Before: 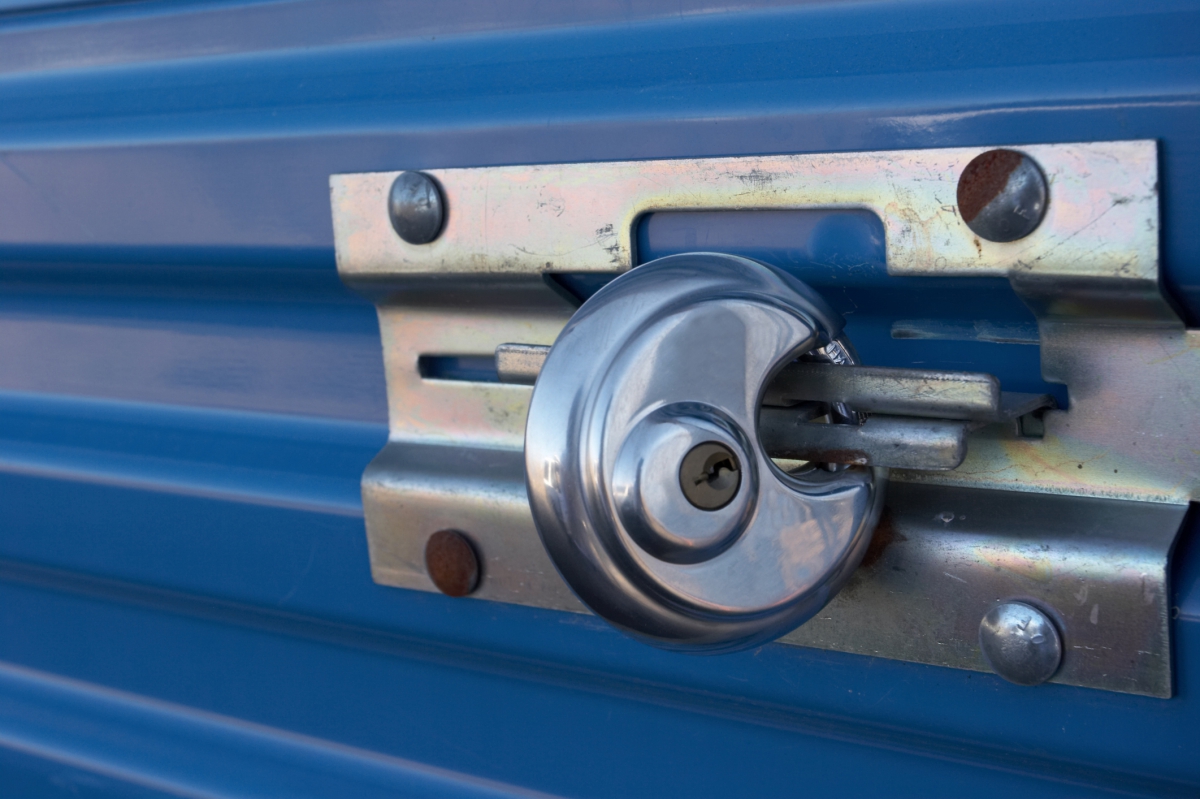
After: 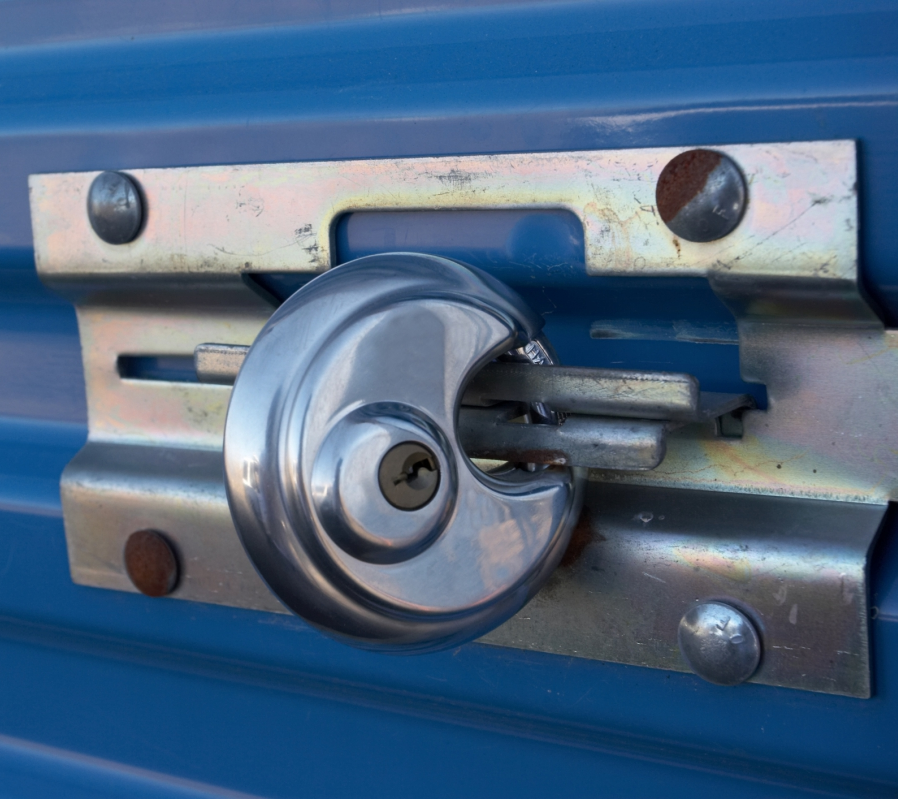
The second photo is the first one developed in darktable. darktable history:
crop and rotate: left 25.096%
